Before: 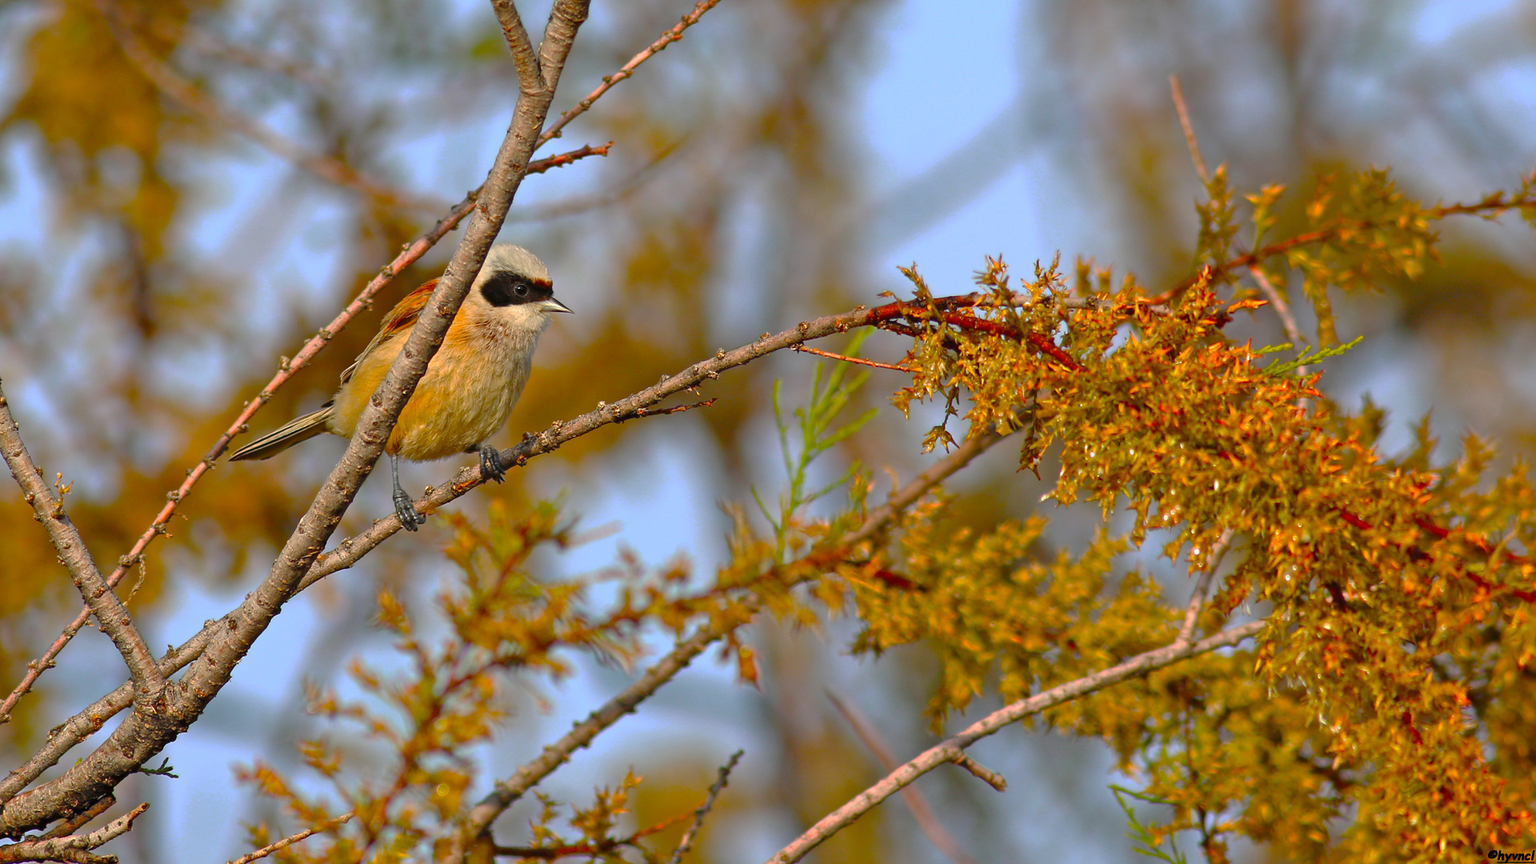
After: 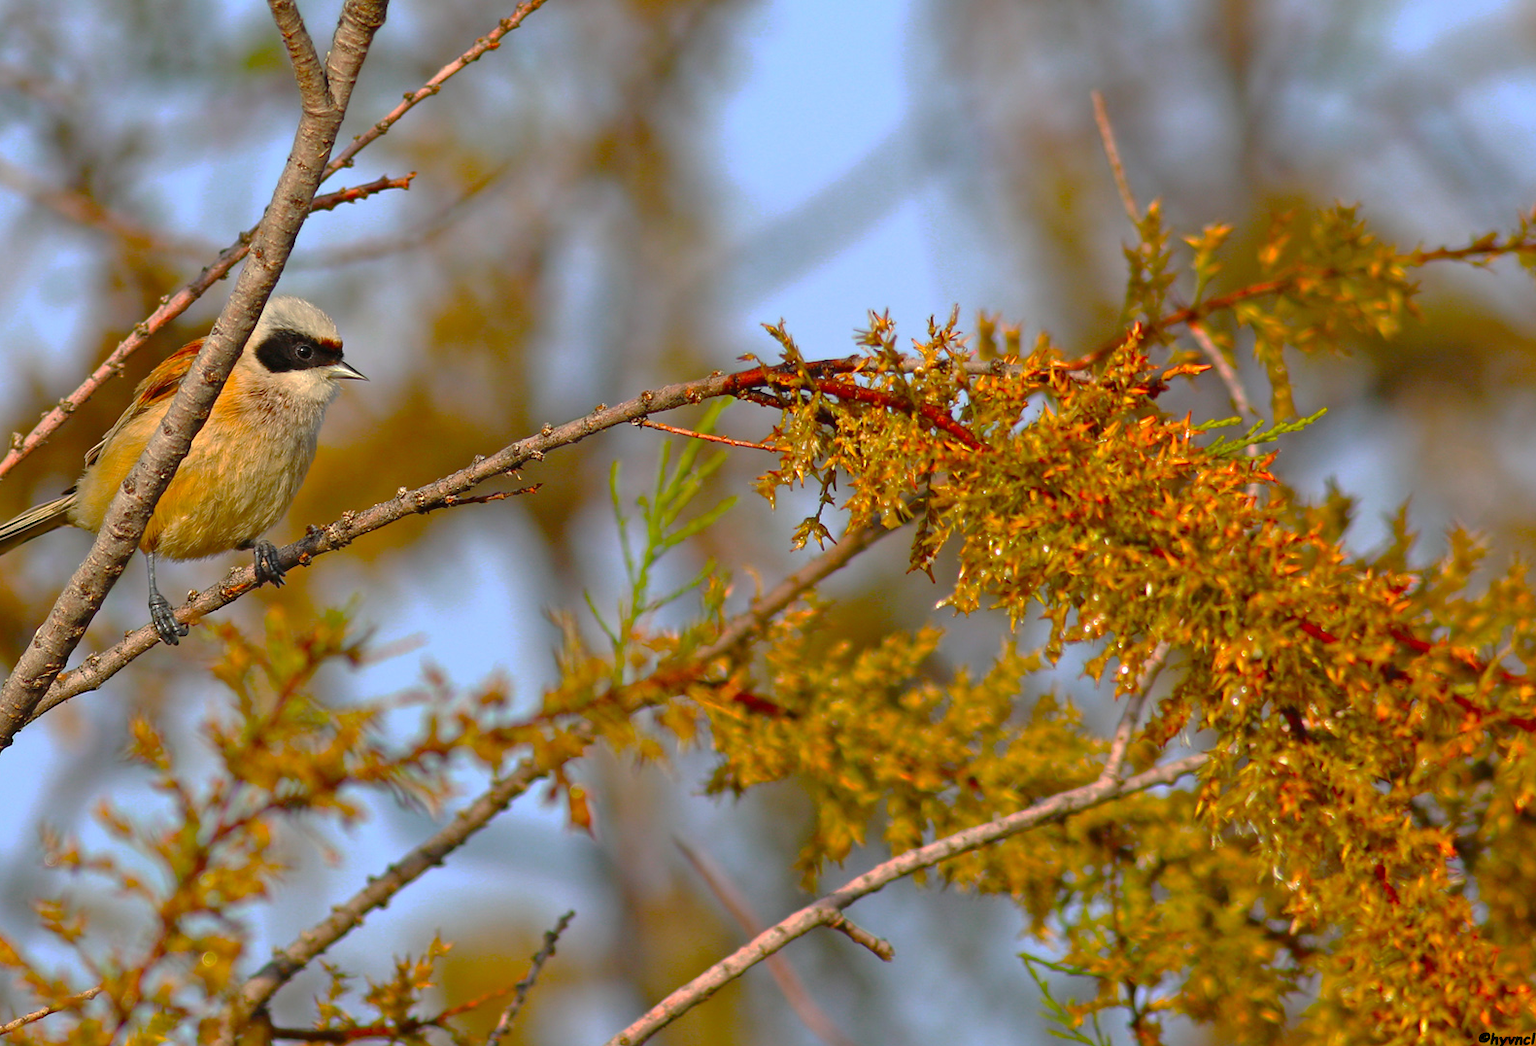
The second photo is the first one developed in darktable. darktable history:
crop: left 17.653%, bottom 0.045%
